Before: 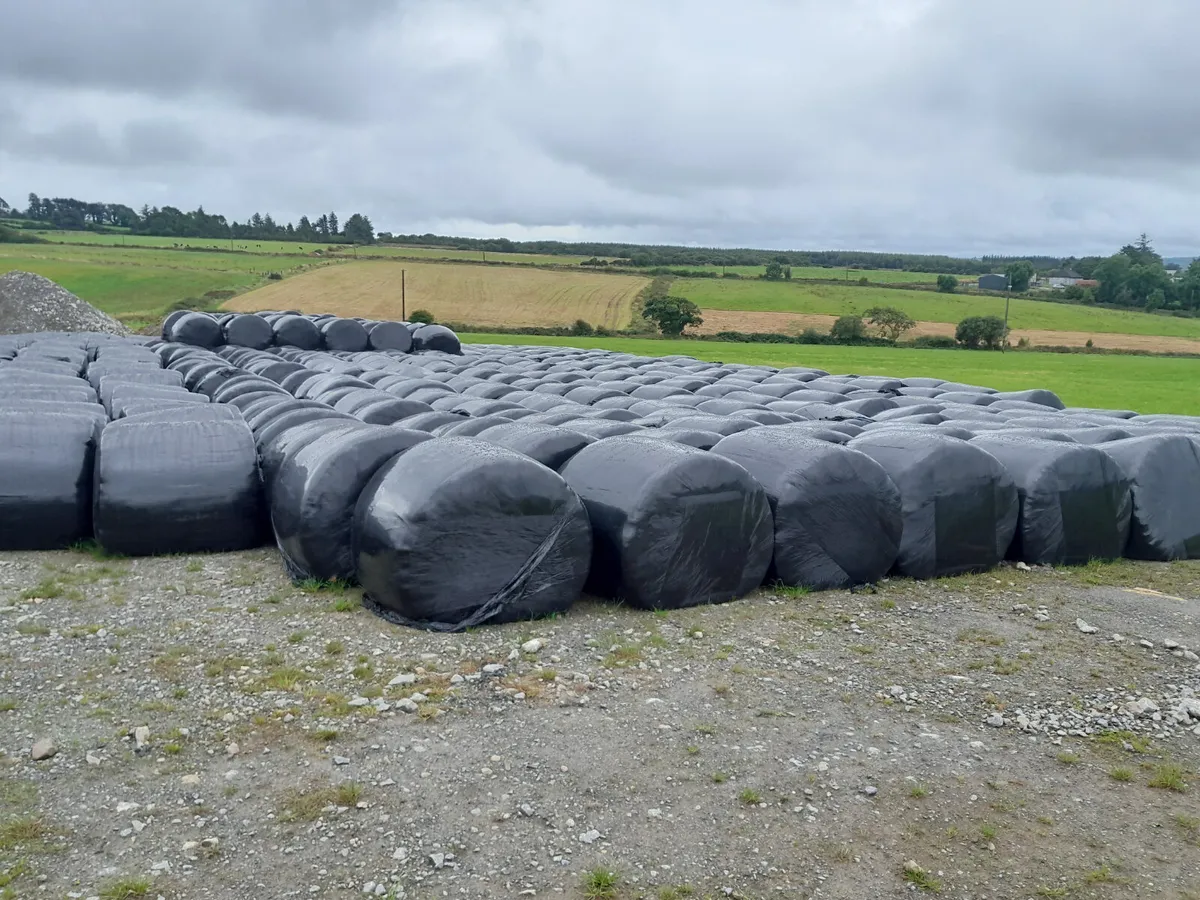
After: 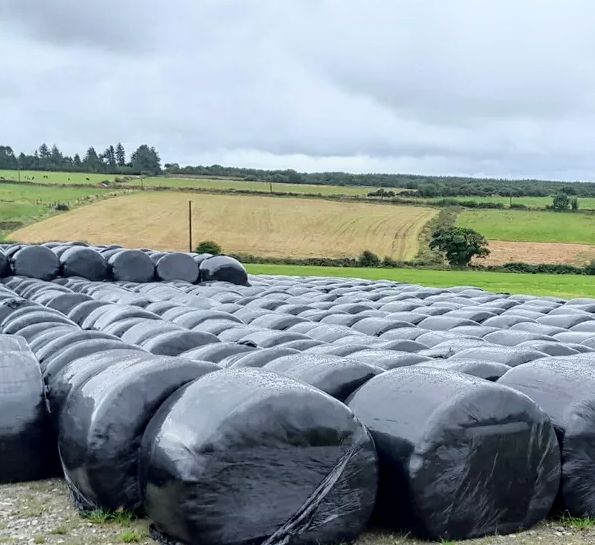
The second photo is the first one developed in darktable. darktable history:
crop: left 17.813%, top 7.671%, right 32.544%, bottom 31.688%
tone curve: curves: ch0 [(0, 0.013) (0.129, 0.1) (0.327, 0.382) (0.489, 0.573) (0.66, 0.748) (0.858, 0.926) (1, 0.977)]; ch1 [(0, 0) (0.353, 0.344) (0.45, 0.46) (0.498, 0.498) (0.521, 0.512) (0.563, 0.559) (0.592, 0.585) (0.647, 0.68) (1, 1)]; ch2 [(0, 0) (0.333, 0.346) (0.375, 0.375) (0.427, 0.44) (0.476, 0.492) (0.511, 0.508) (0.528, 0.533) (0.579, 0.61) (0.612, 0.644) (0.66, 0.715) (1, 1)]
local contrast: detail 130%
